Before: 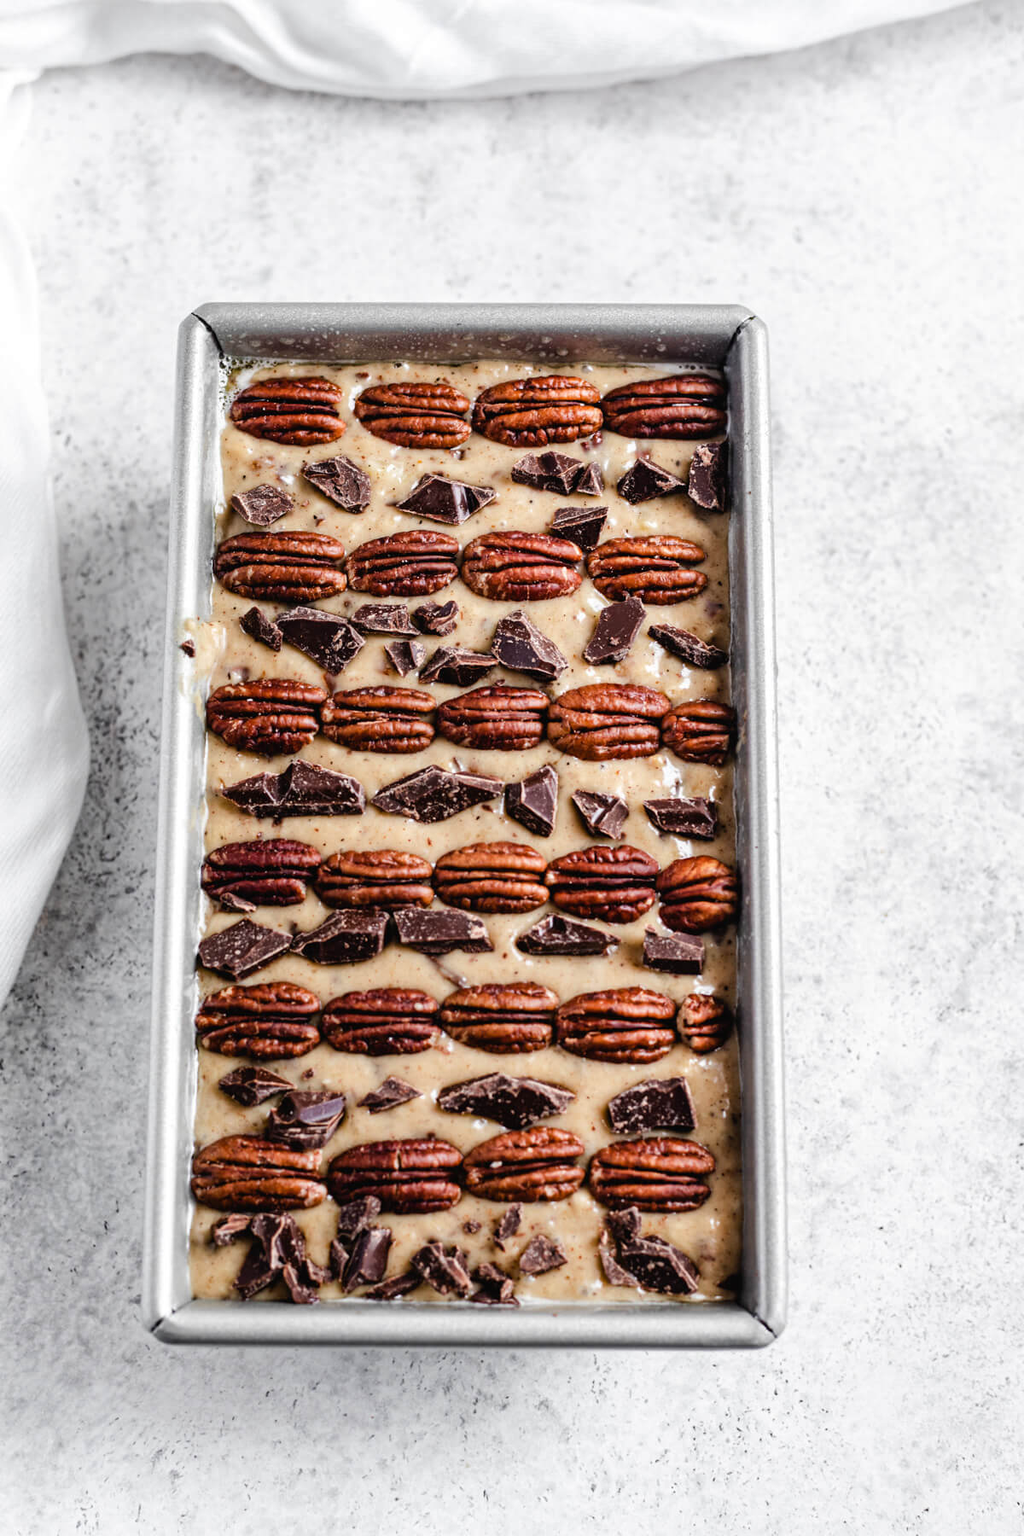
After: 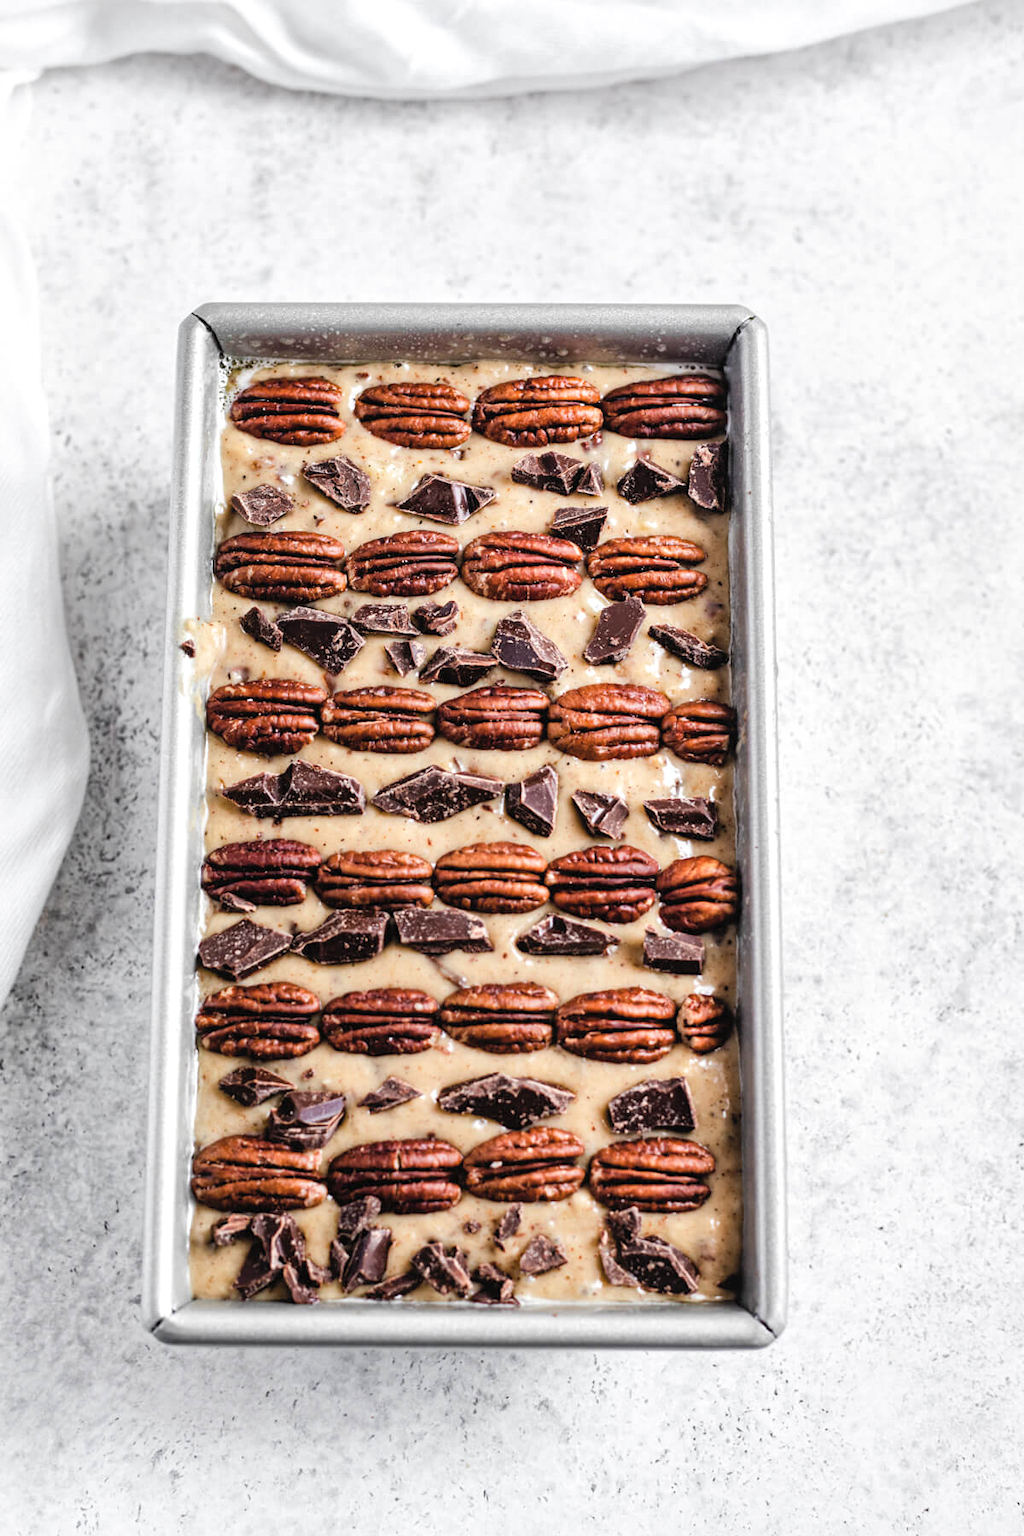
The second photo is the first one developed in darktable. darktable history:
white balance: emerald 1
contrast brightness saturation: brightness 0.13
local contrast: mode bilateral grid, contrast 20, coarseness 50, detail 132%, midtone range 0.2
